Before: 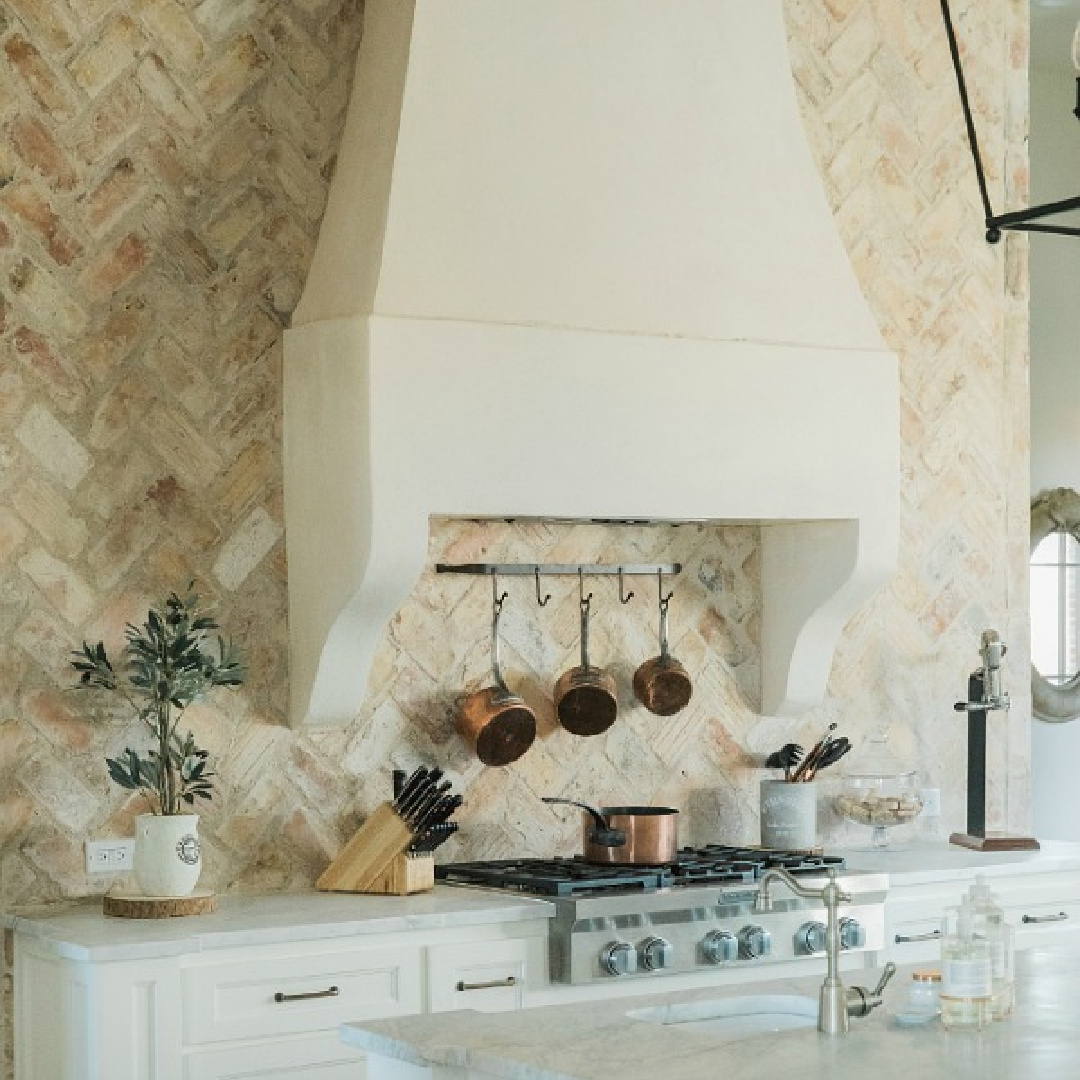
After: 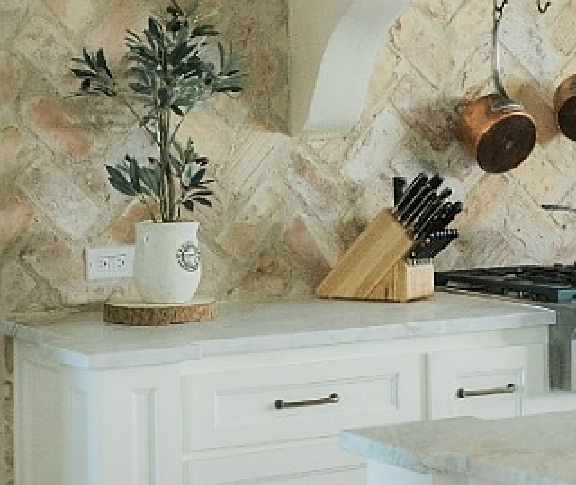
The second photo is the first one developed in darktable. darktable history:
contrast equalizer: y [[0.51, 0.537, 0.559, 0.574, 0.599, 0.618], [0.5 ×6], [0.5 ×6], [0 ×6], [0 ×6]], mix -0.185
crop and rotate: top 54.913%, right 46.596%, bottom 0.161%
sharpen: on, module defaults
